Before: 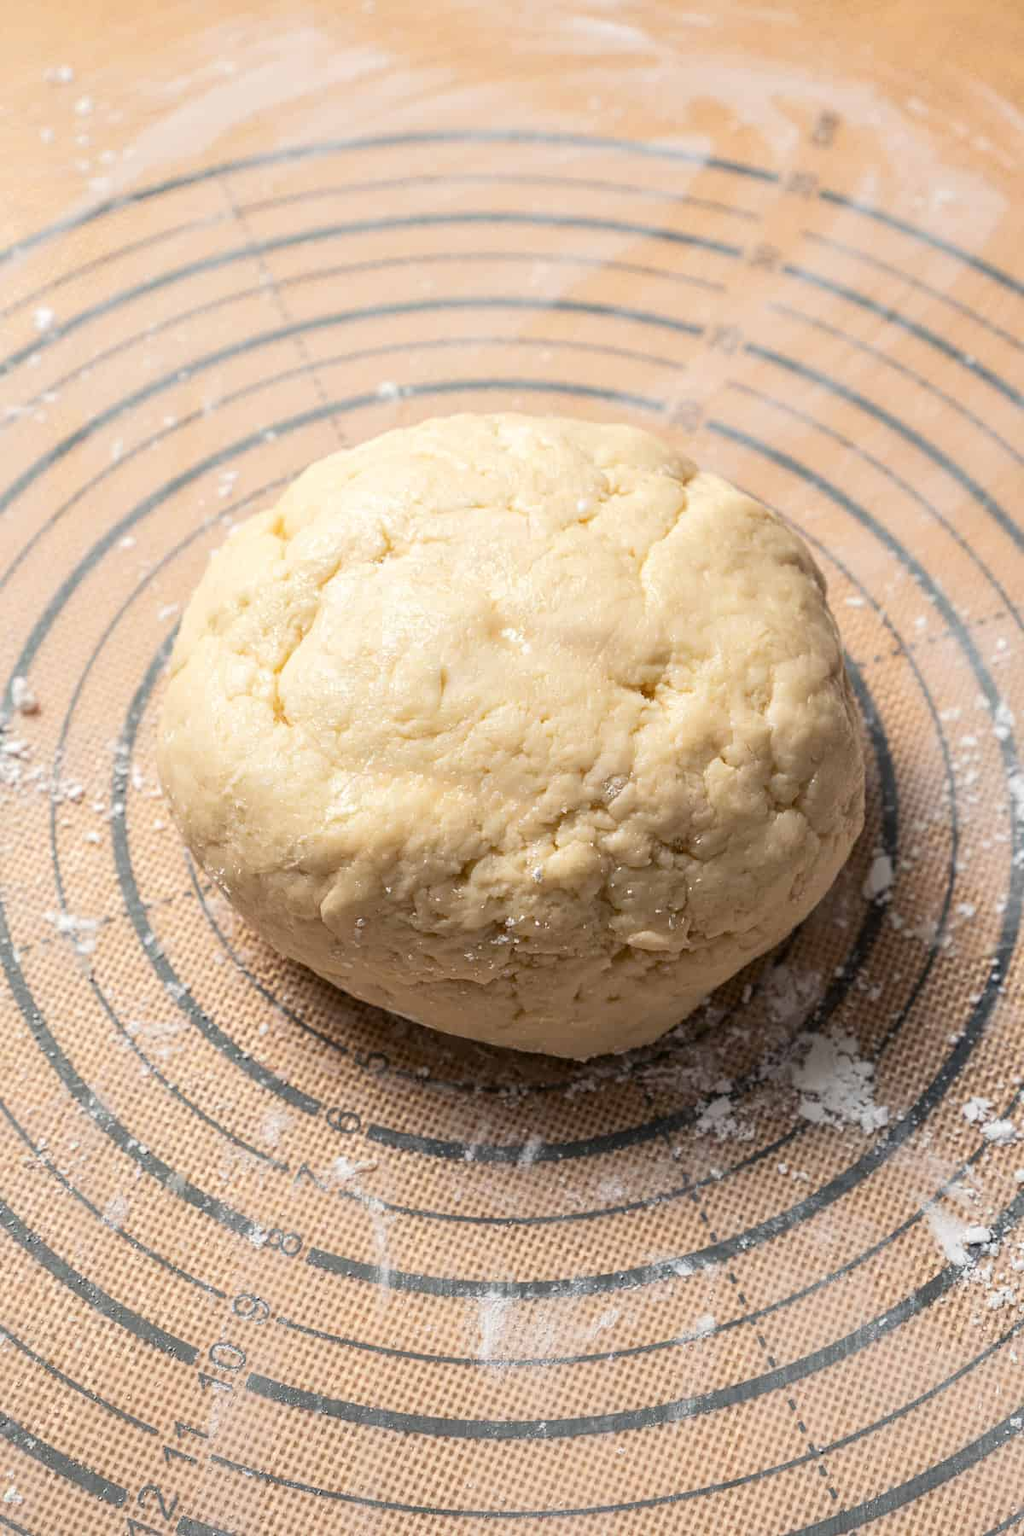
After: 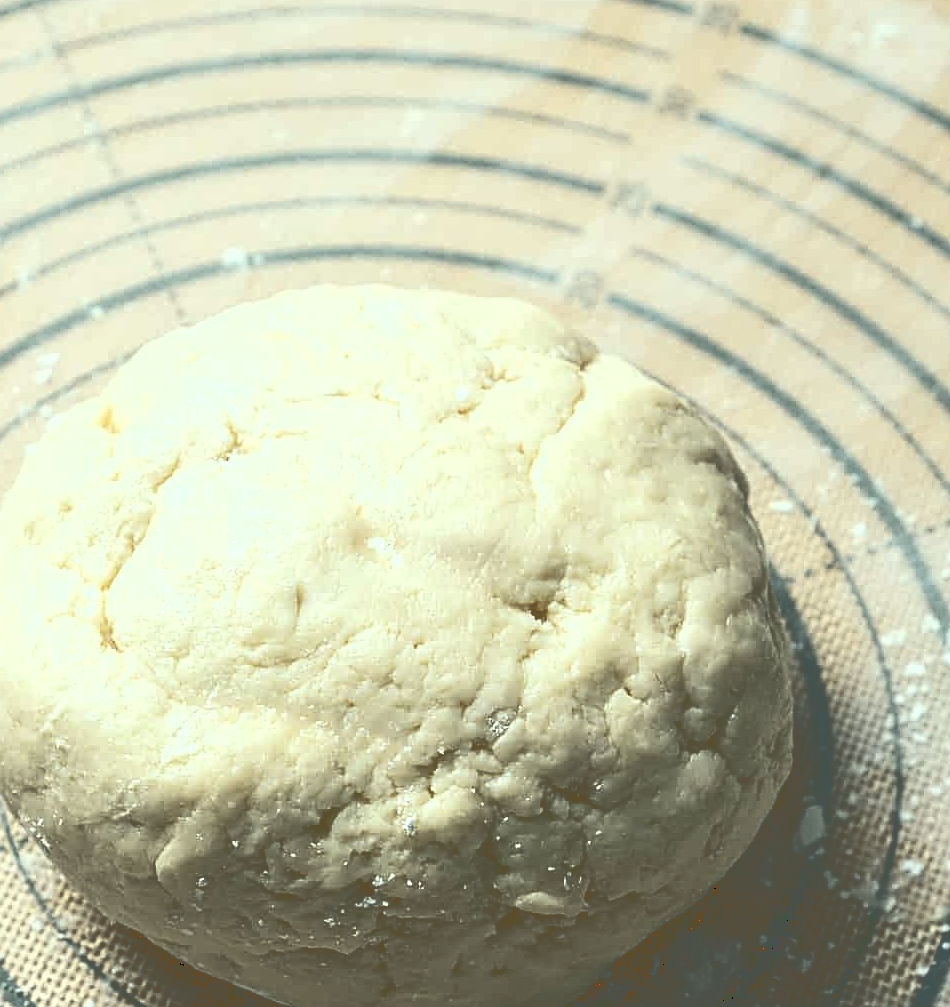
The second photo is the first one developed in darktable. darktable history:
base curve: curves: ch0 [(0, 0.036) (0.083, 0.04) (0.804, 1)]
sharpen: amount 0.489
contrast brightness saturation: brightness 0.18, saturation -0.505
color correction: highlights a* -7.64, highlights b* 1.02, shadows a* -3.24, saturation 1.41
crop: left 18.387%, top 11.102%, right 2.382%, bottom 32.938%
